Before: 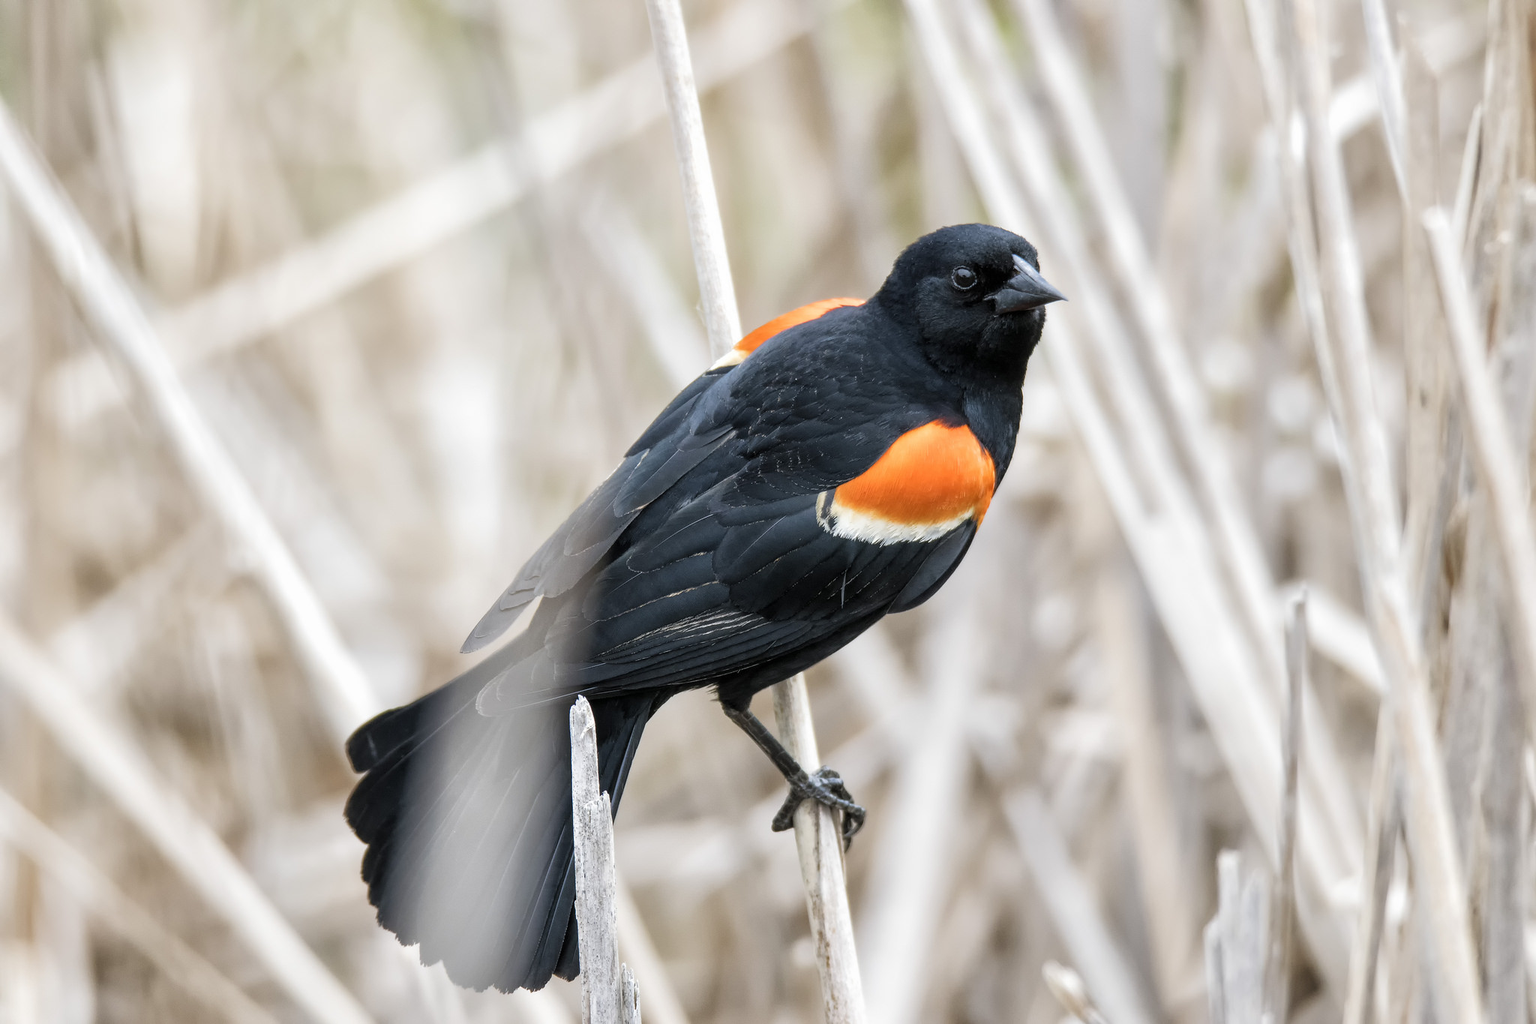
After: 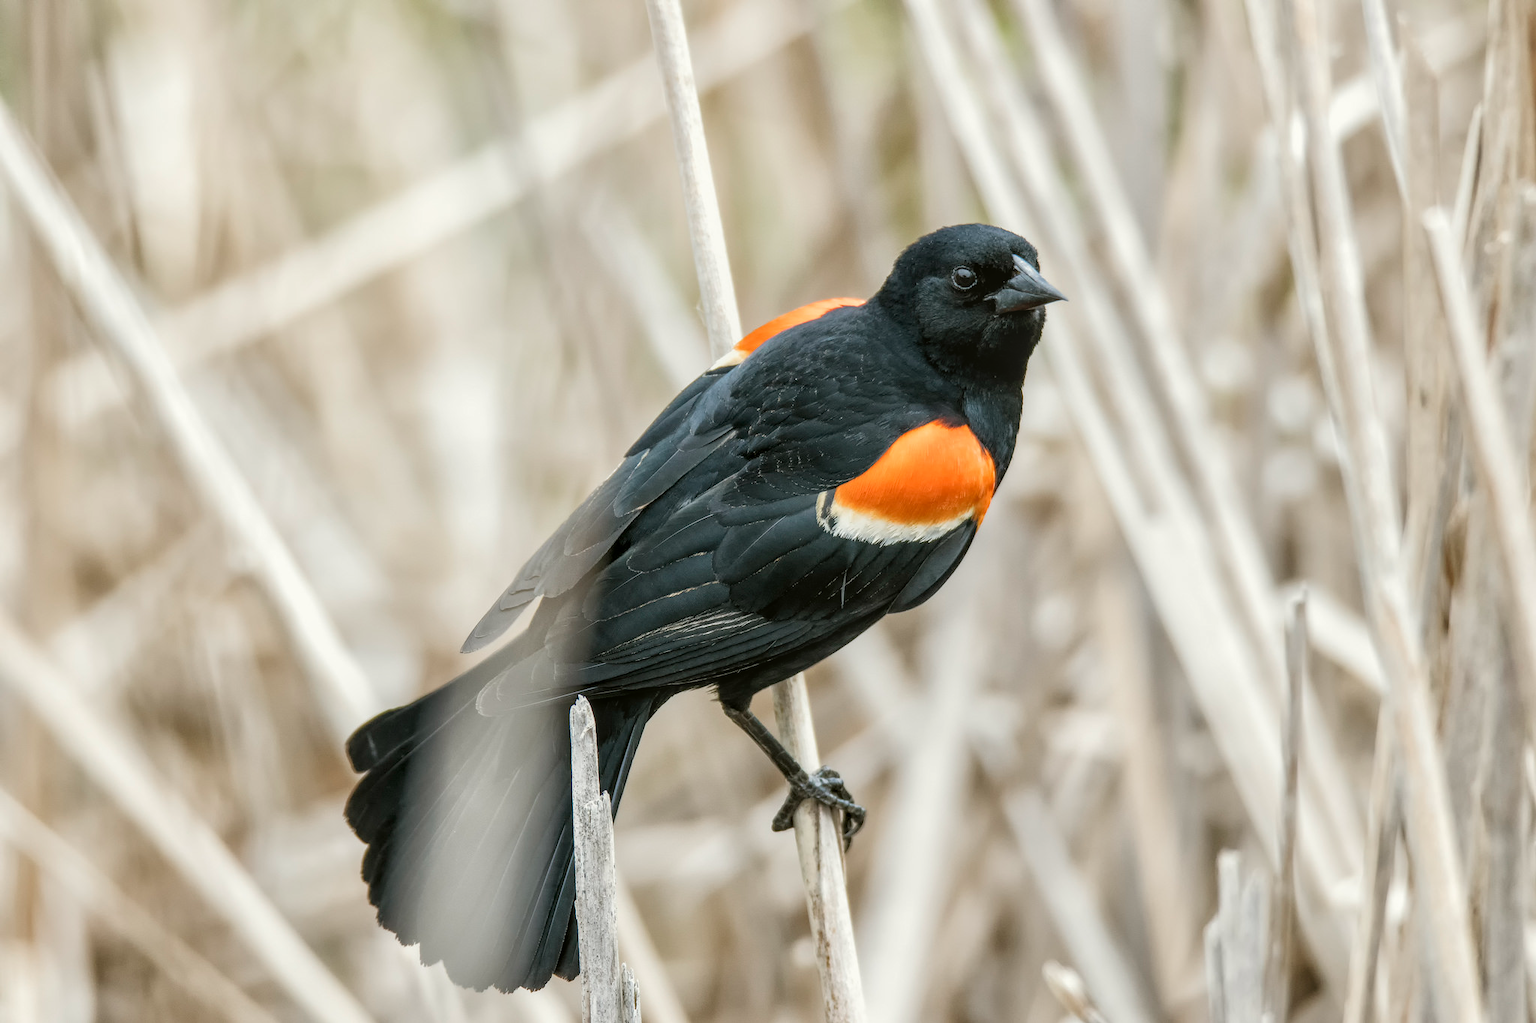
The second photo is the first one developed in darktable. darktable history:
local contrast: on, module defaults
color balance: mode lift, gamma, gain (sRGB), lift [1.04, 1, 1, 0.97], gamma [1.01, 1, 1, 0.97], gain [0.96, 1, 1, 0.97]
